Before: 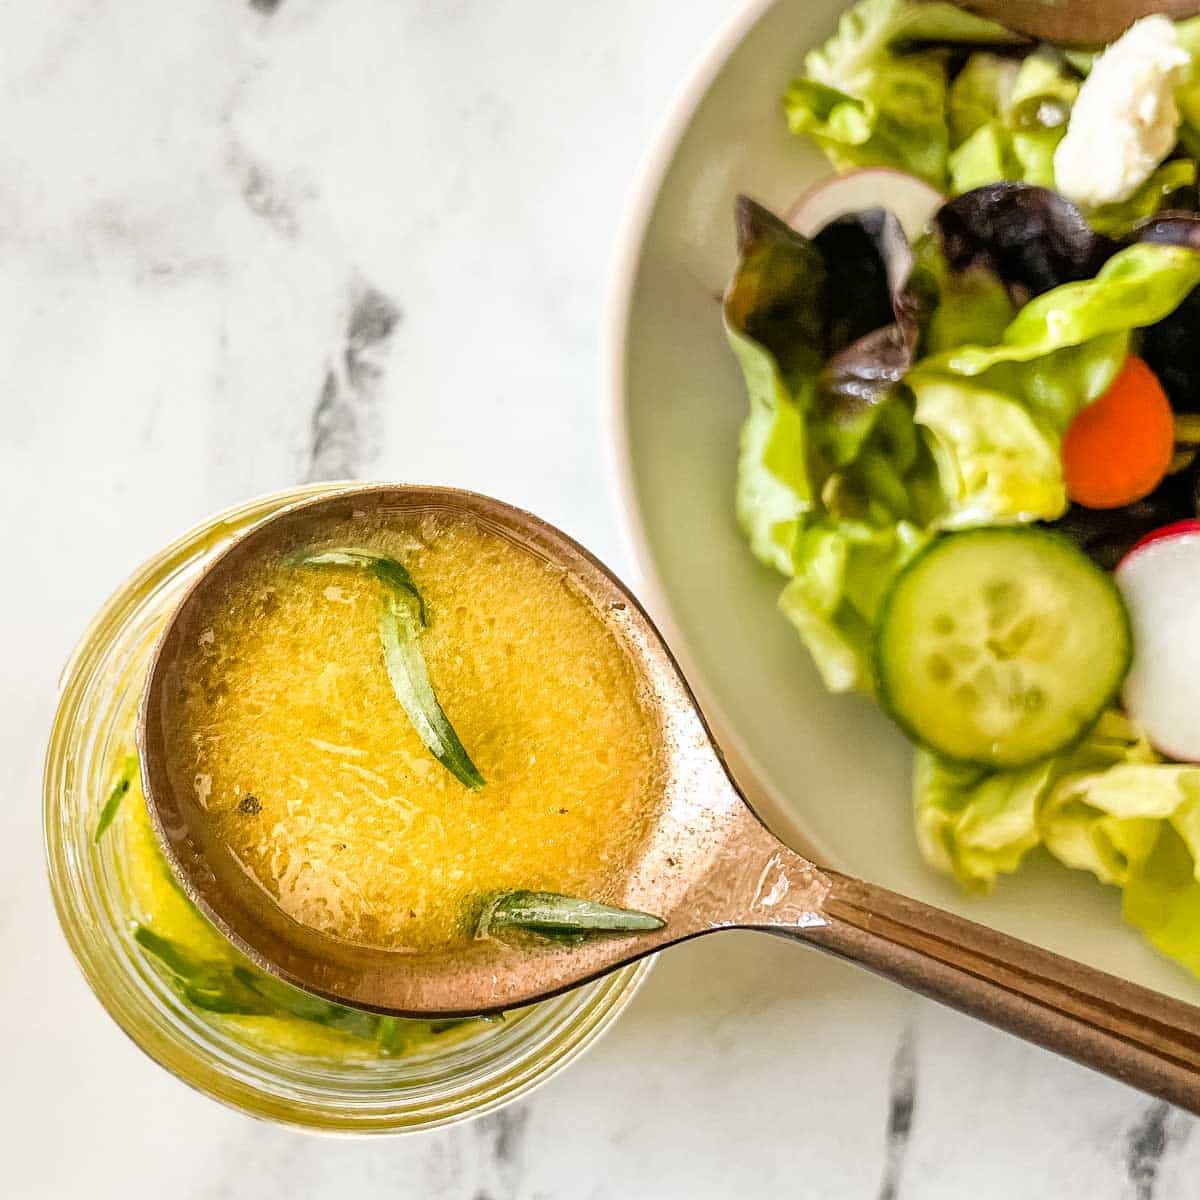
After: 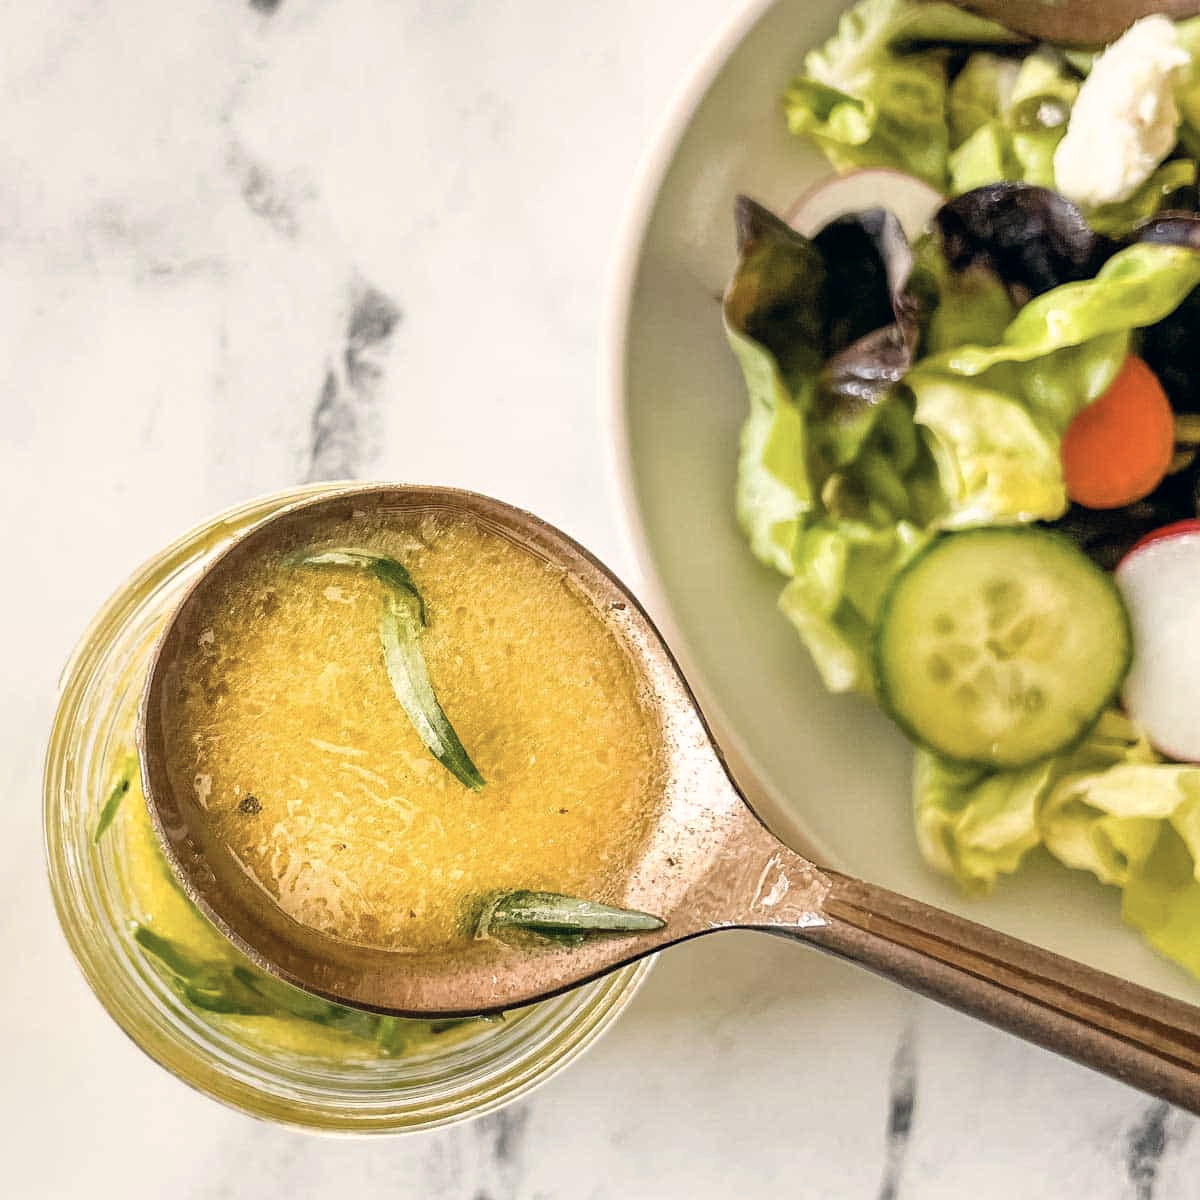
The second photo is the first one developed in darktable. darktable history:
color correction: highlights a* 2.86, highlights b* 5.03, shadows a* -2.2, shadows b* -4.91, saturation 0.769
